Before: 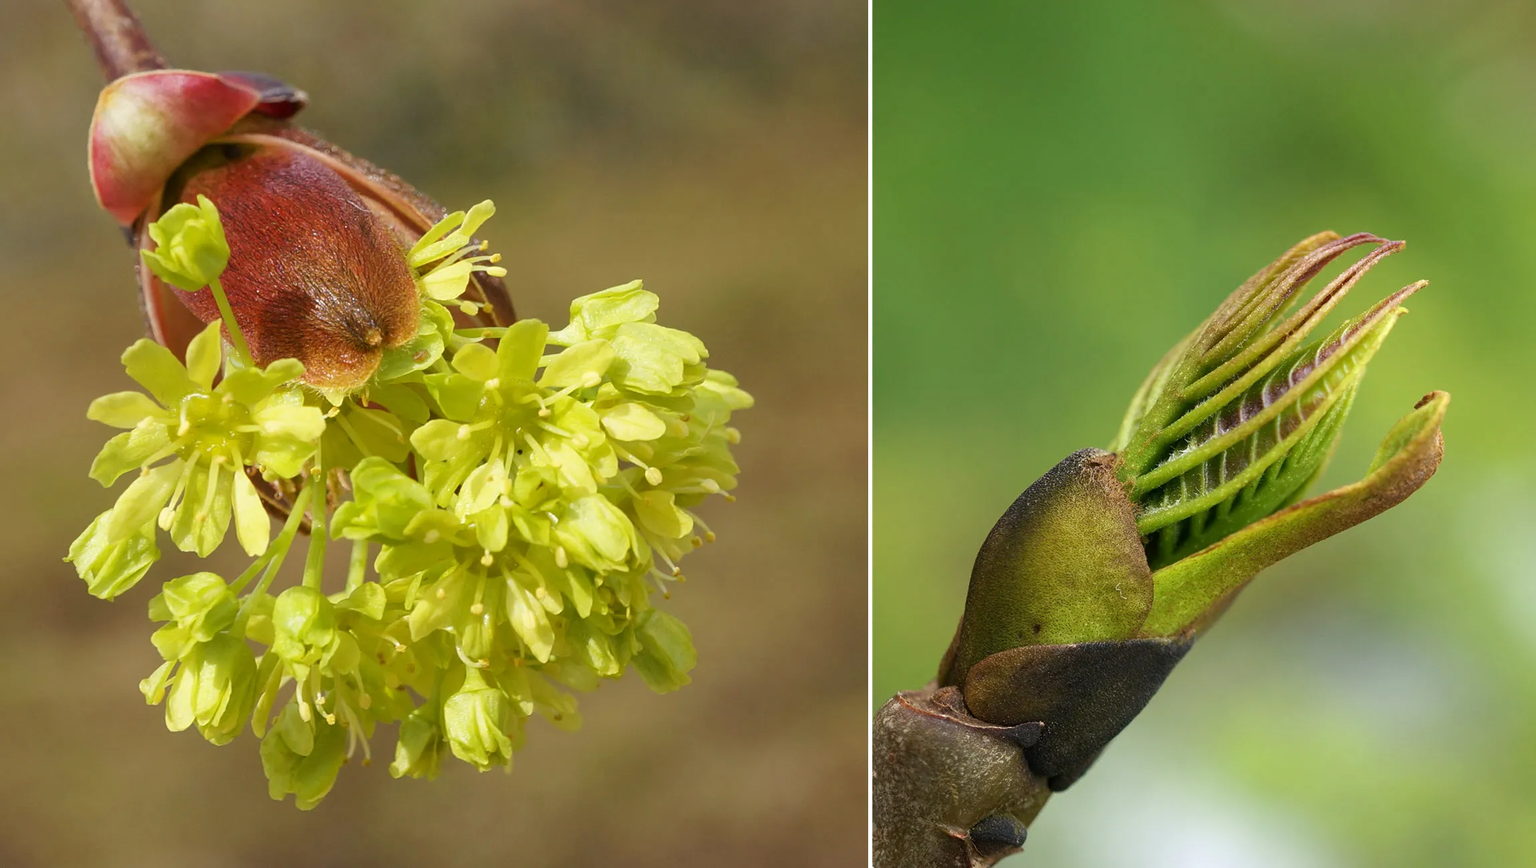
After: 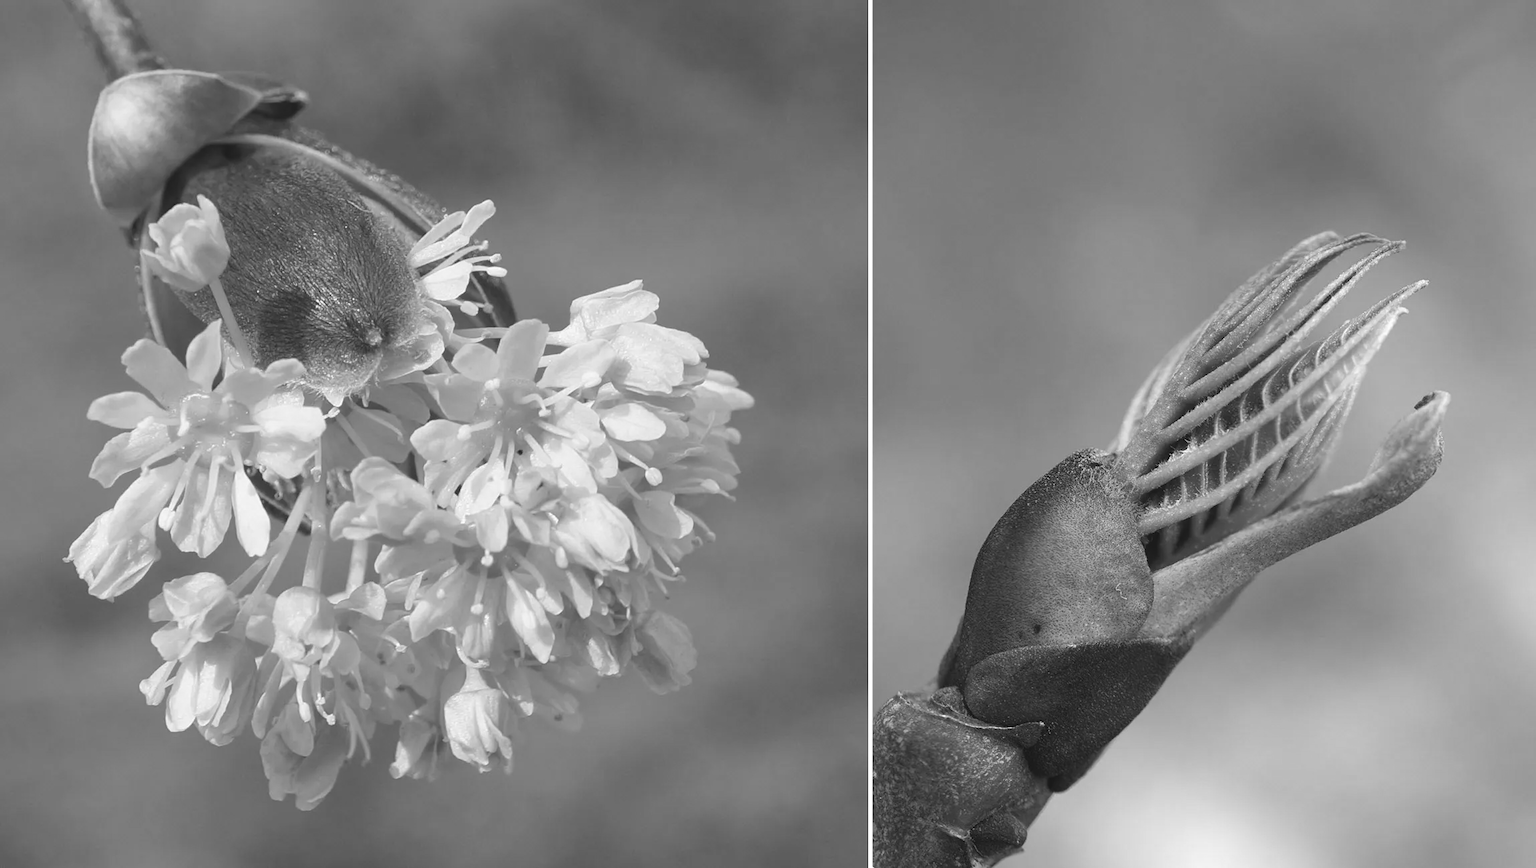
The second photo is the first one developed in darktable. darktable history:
monochrome: on, module defaults
exposure: black level correction -0.008, exposure 0.067 EV, compensate highlight preservation false
